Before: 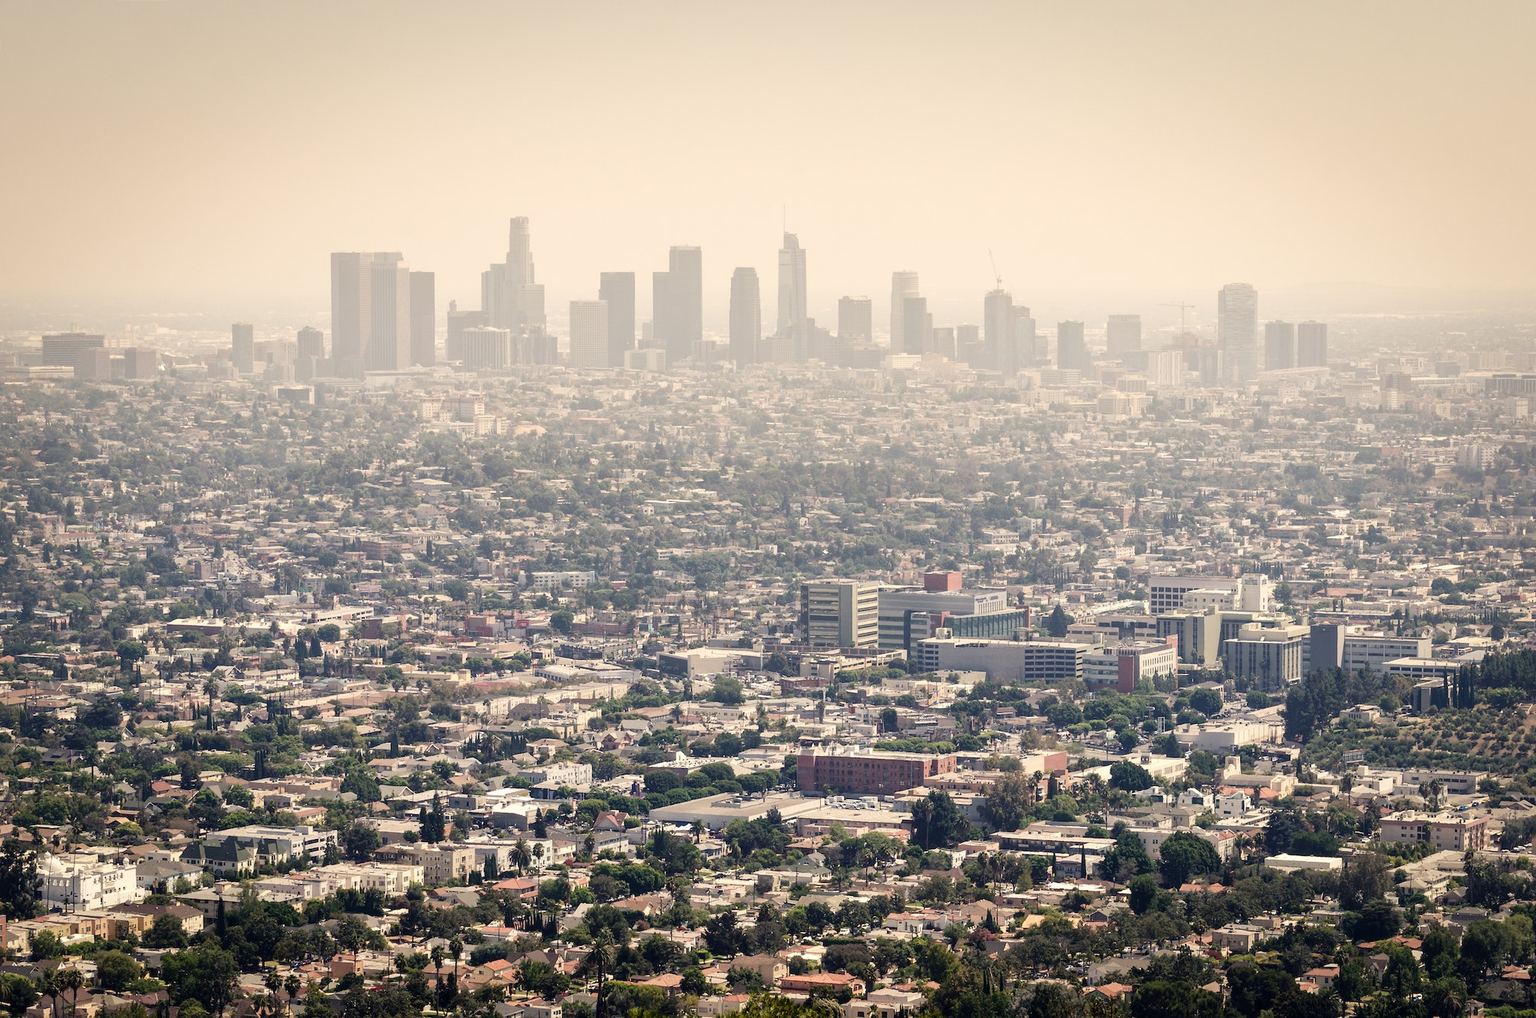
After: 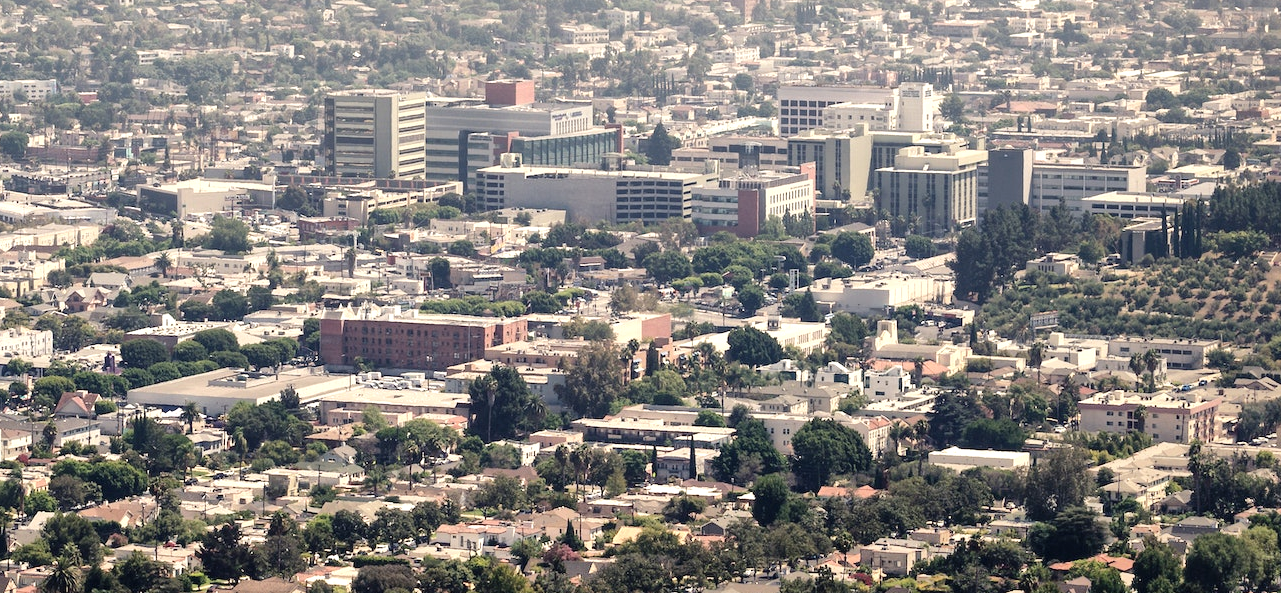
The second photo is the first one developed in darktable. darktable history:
crop and rotate: left 35.905%, top 50.163%, bottom 5.009%
shadows and highlights: radius 113.76, shadows 51.05, white point adjustment 9.02, highlights -2.49, soften with gaussian
